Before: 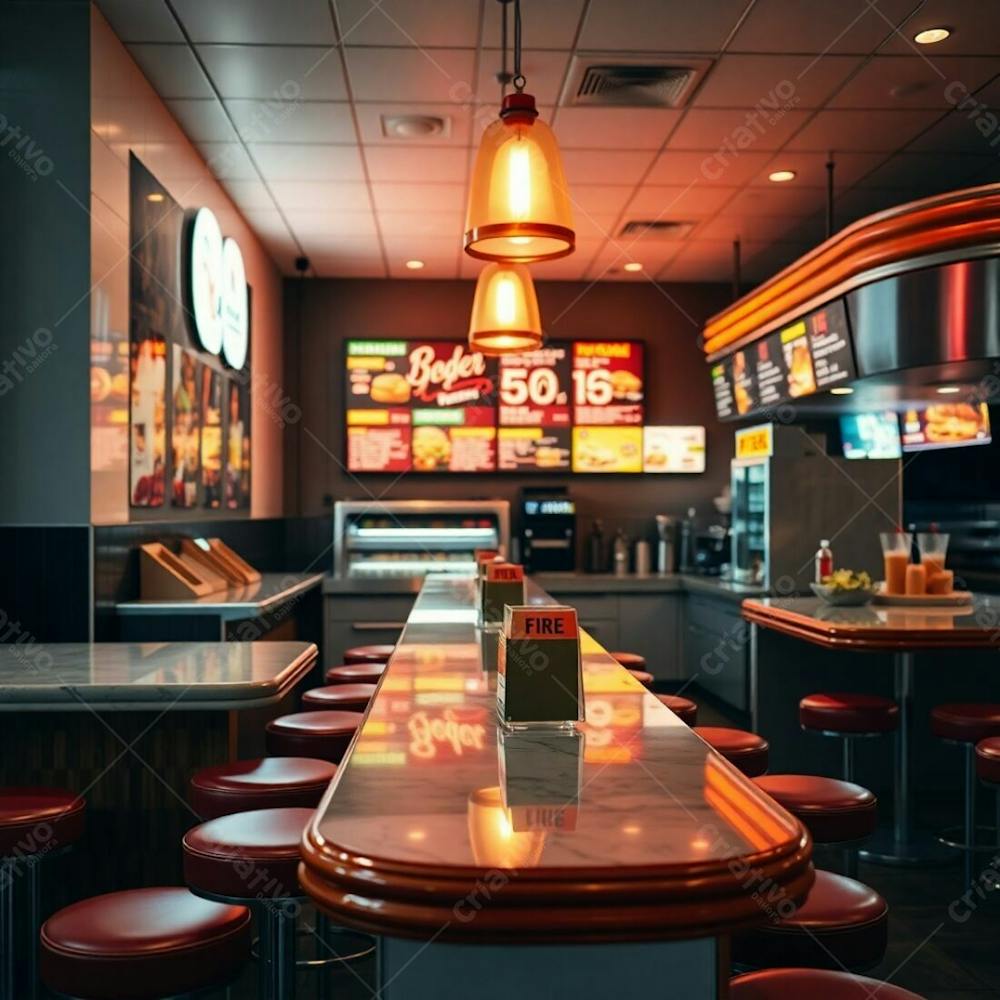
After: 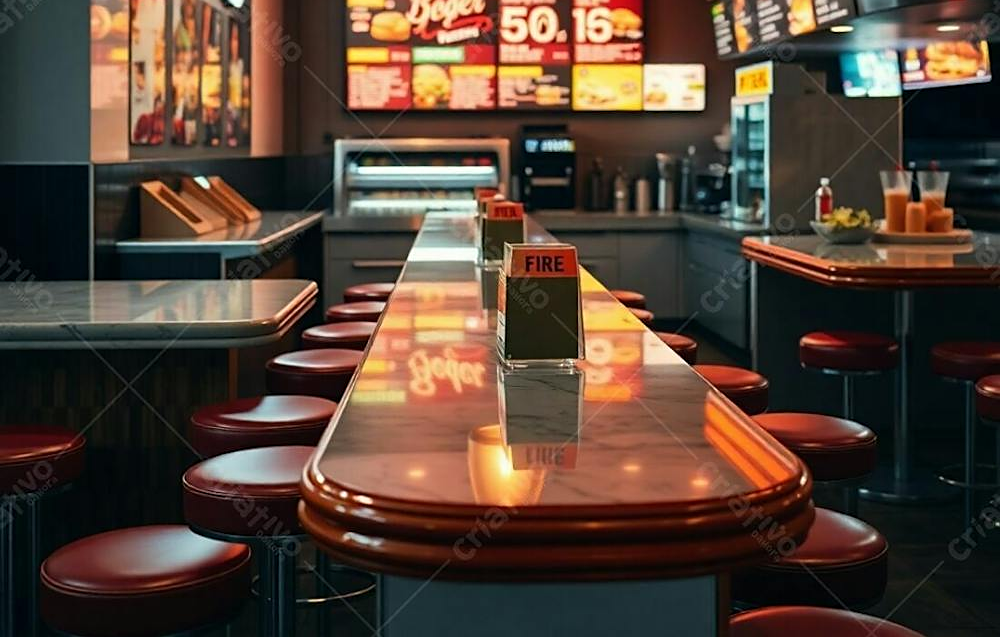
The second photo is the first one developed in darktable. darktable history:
crop and rotate: top 36.247%
sharpen: radius 1.816, amount 0.41, threshold 1.153
